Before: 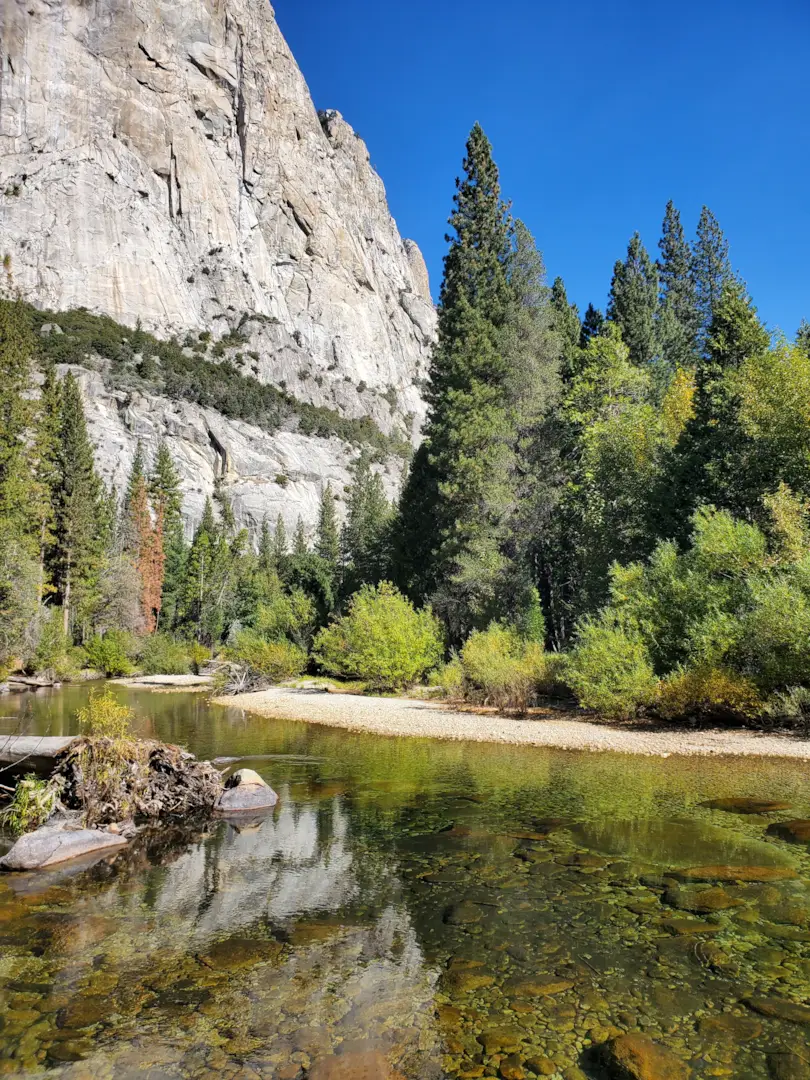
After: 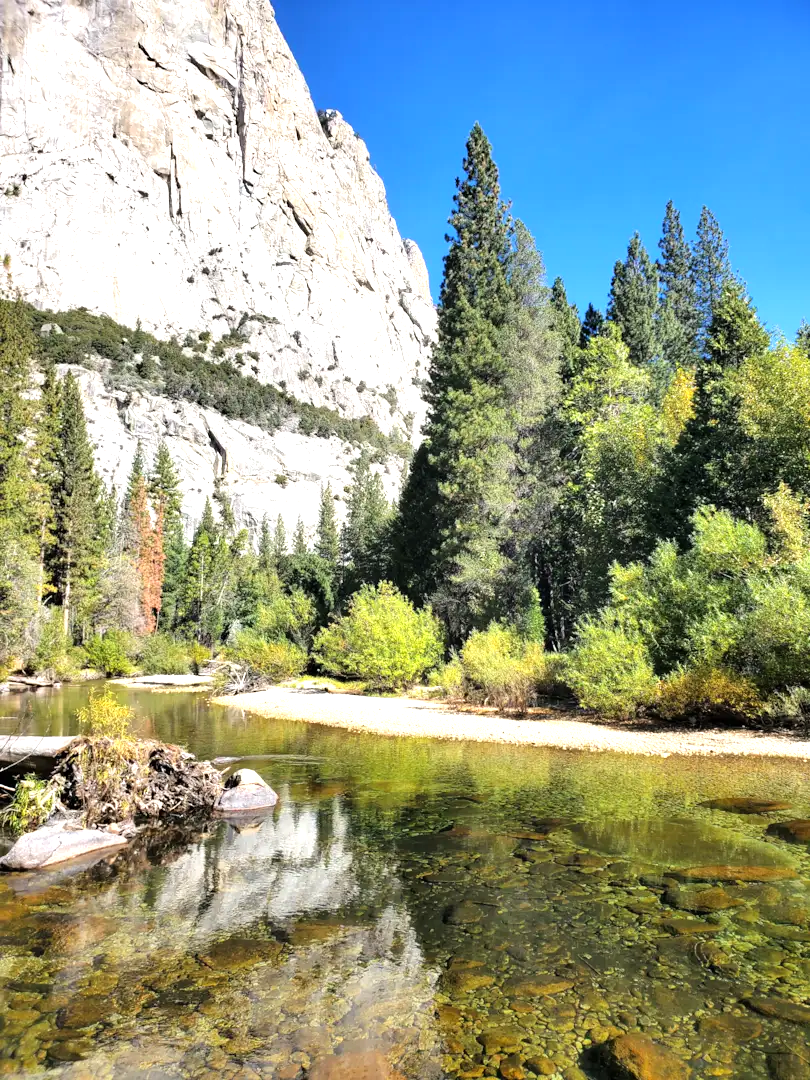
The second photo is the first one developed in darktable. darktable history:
exposure: exposure 0.497 EV, compensate highlight preservation false
tone equalizer: -8 EV -0.449 EV, -7 EV -0.355 EV, -6 EV -0.36 EV, -5 EV -0.254 EV, -3 EV 0.224 EV, -2 EV 0.343 EV, -1 EV 0.374 EV, +0 EV 0.443 EV, mask exposure compensation -0.496 EV
